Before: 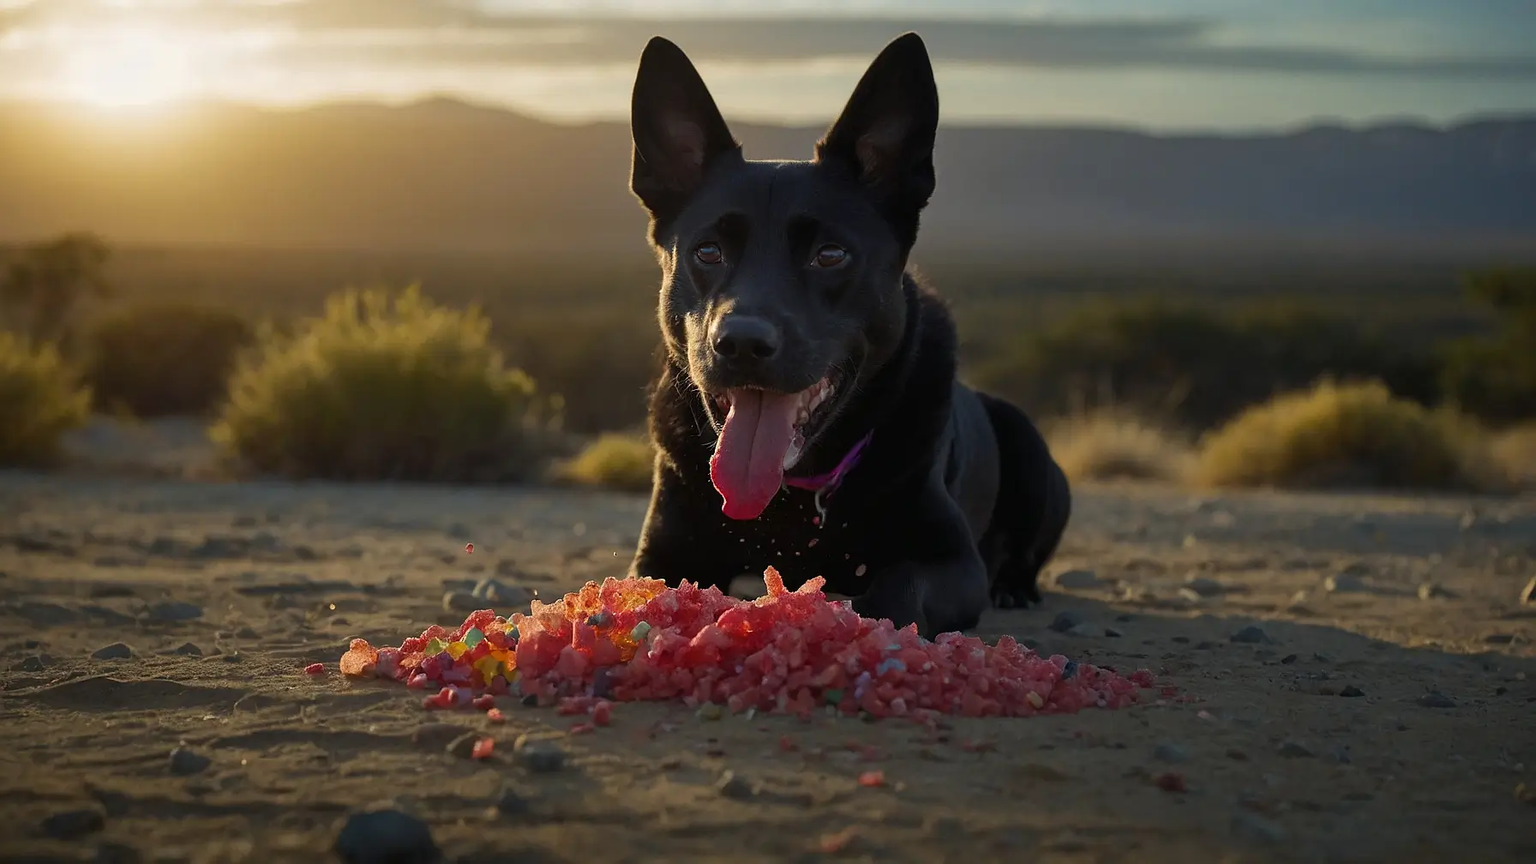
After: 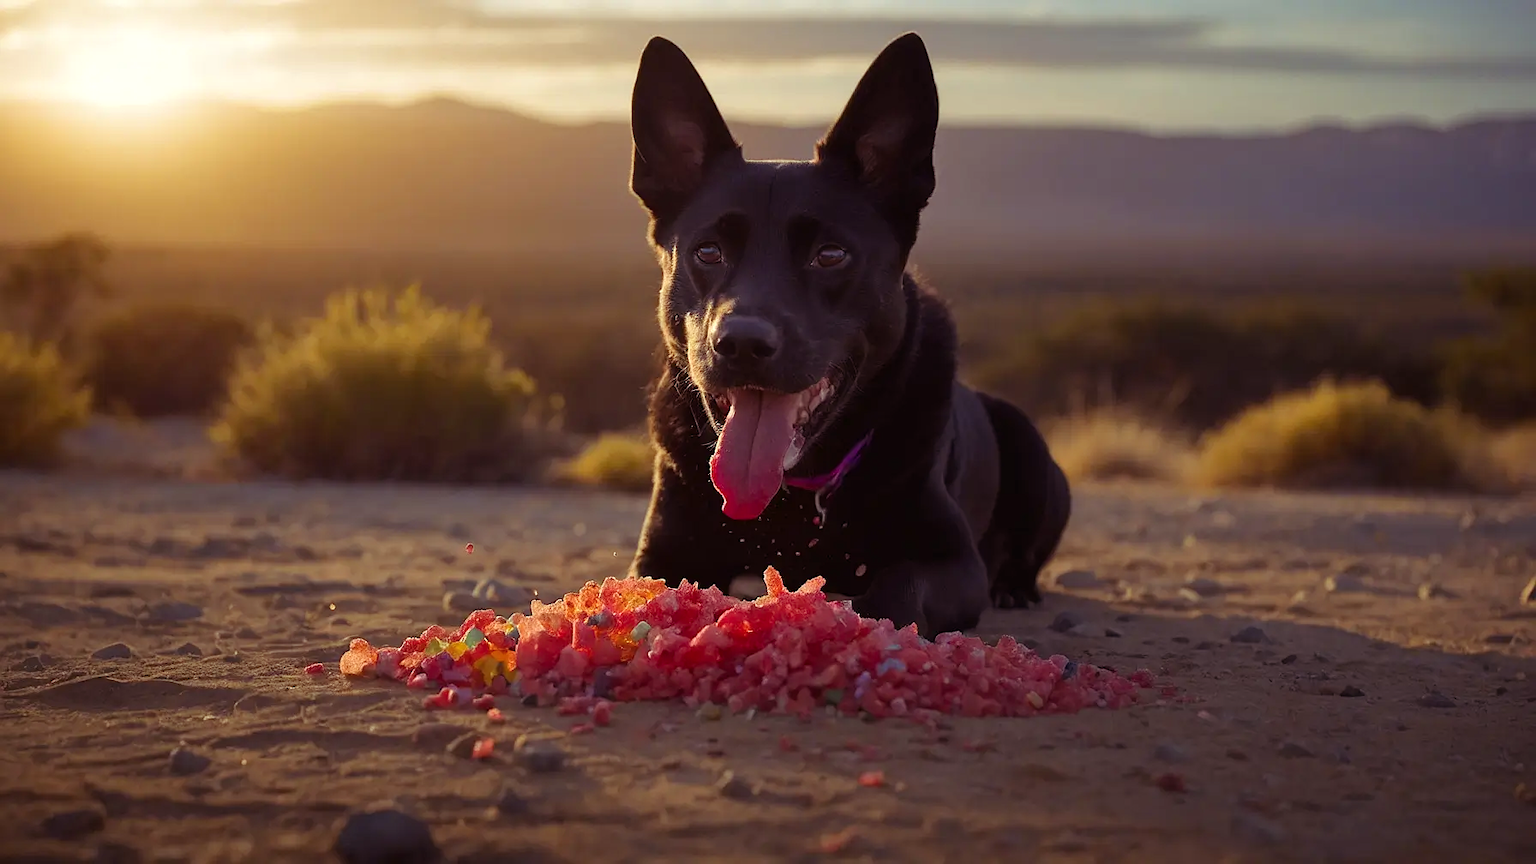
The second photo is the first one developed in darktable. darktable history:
color balance rgb: shadows lift › chroma 6.116%, shadows lift › hue 303.21°, power › chroma 1.556%, power › hue 27.76°, perceptual saturation grading › global saturation 0.918%, contrast -9.629%
tone equalizer: -8 EV -0.378 EV, -7 EV -0.398 EV, -6 EV -0.36 EV, -5 EV -0.224 EV, -3 EV 0.237 EV, -2 EV 0.324 EV, -1 EV 0.398 EV, +0 EV 0.444 EV
